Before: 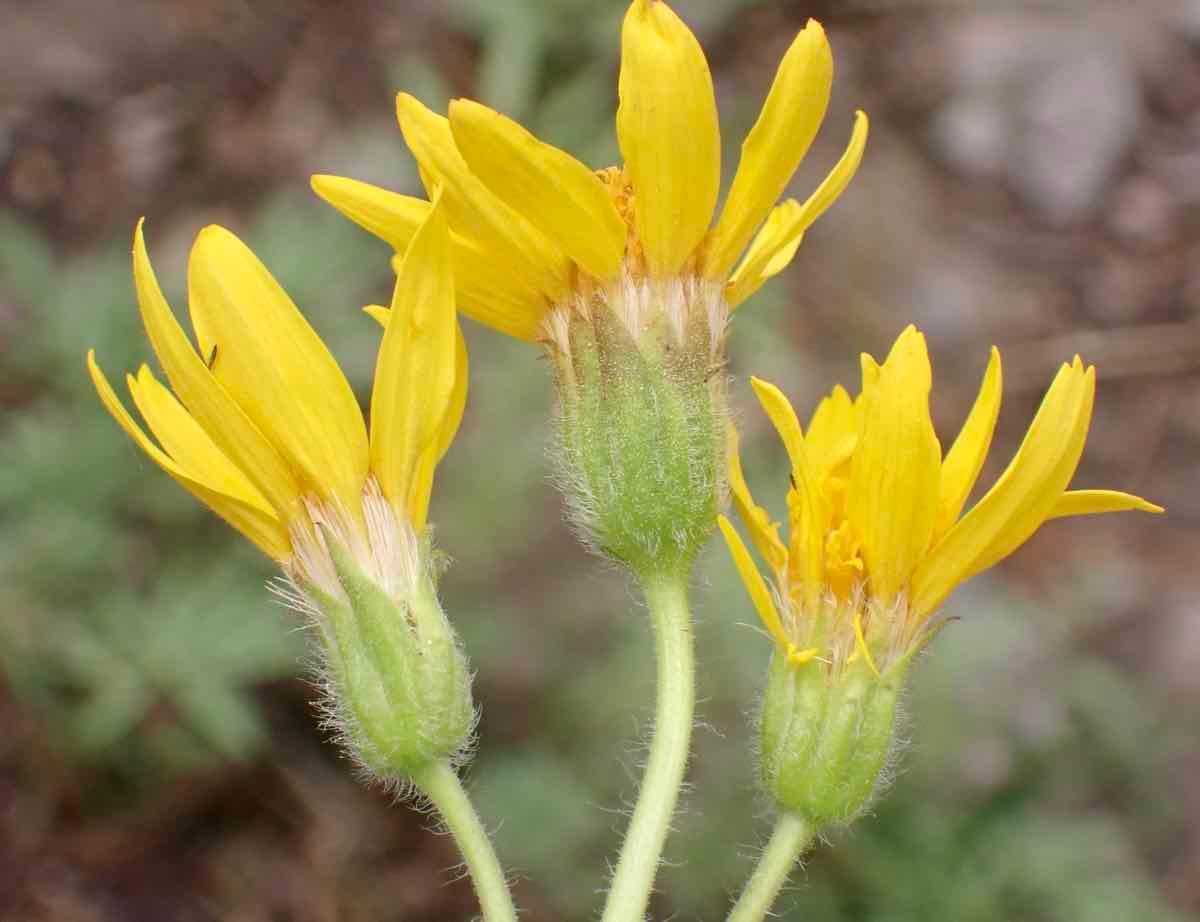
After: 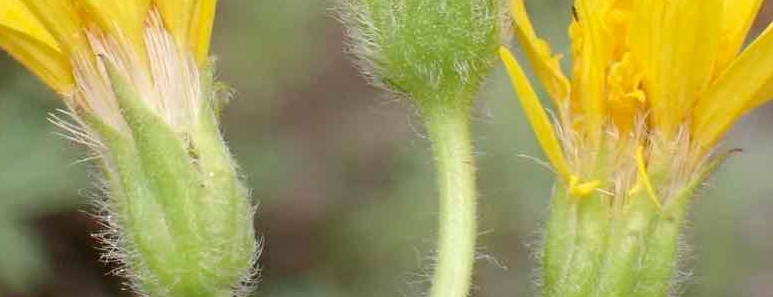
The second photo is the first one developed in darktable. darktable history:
crop: left 18.173%, top 50.805%, right 17.382%, bottom 16.932%
